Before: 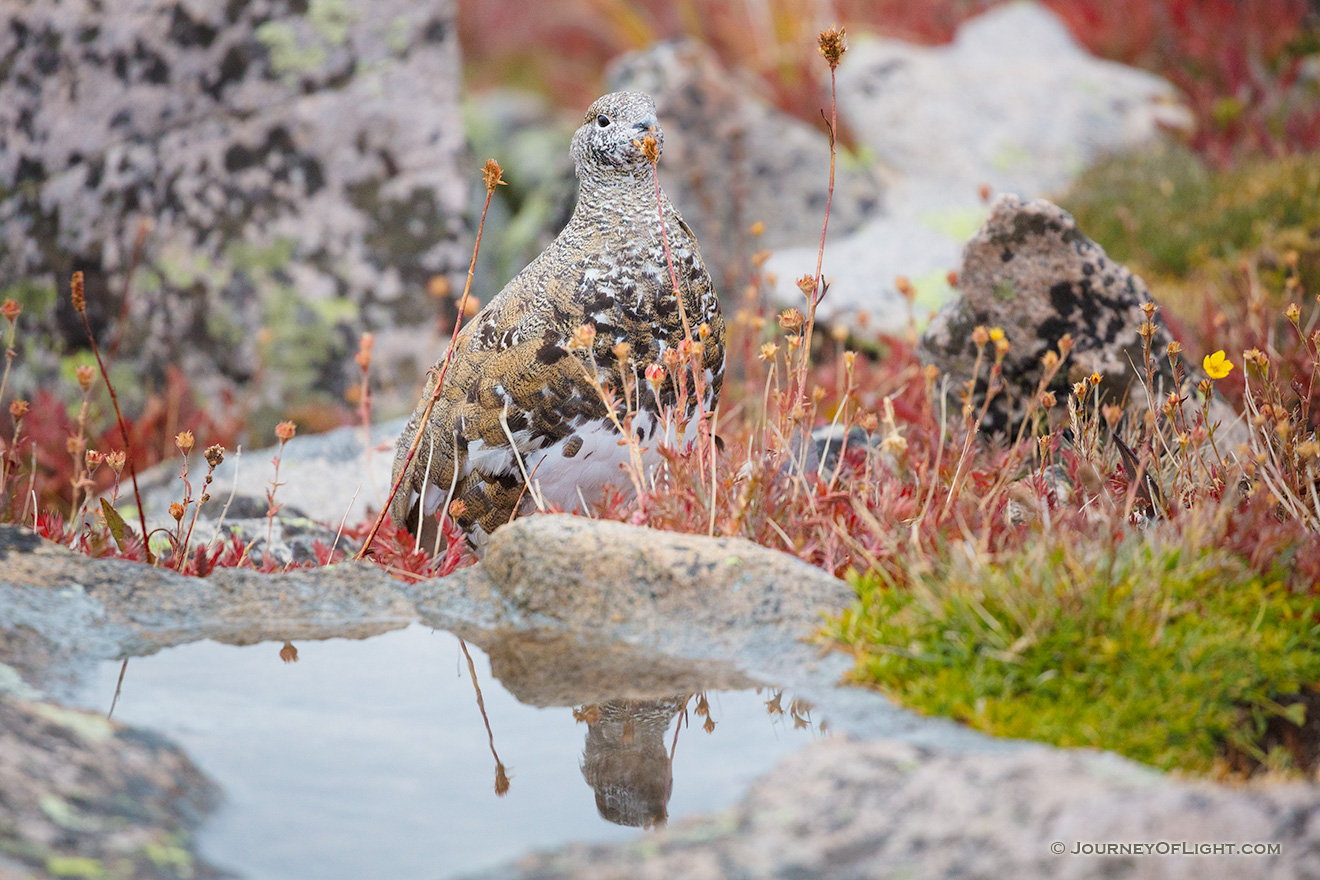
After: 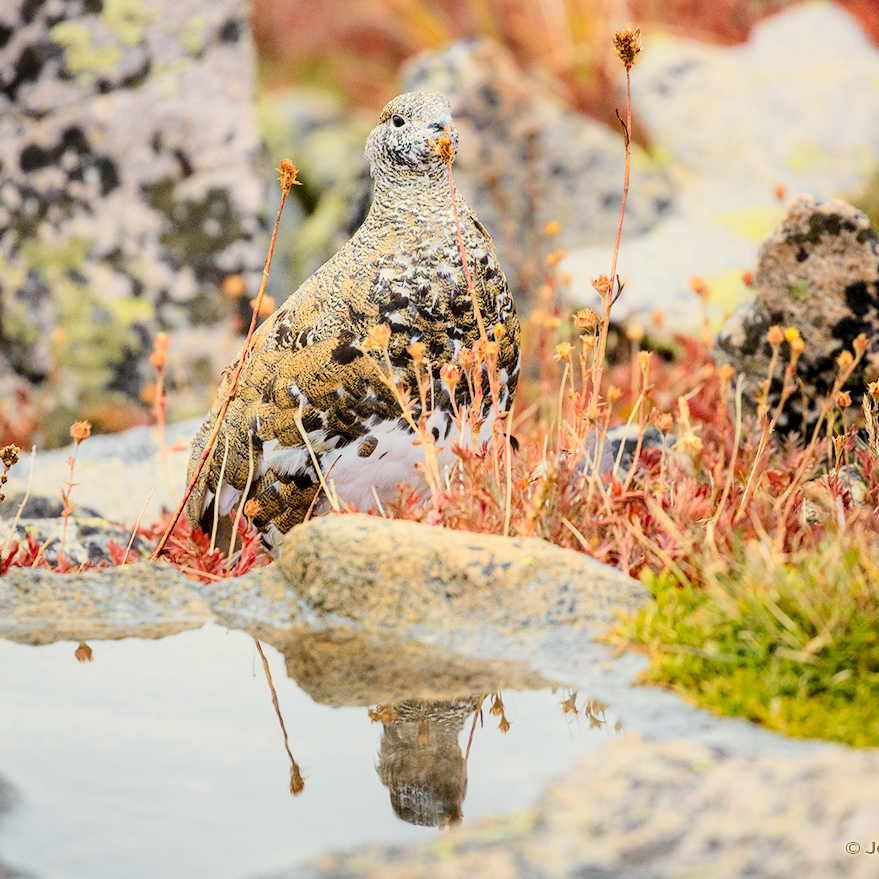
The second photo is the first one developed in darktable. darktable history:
tone curve: curves: ch0 [(0, 0.03) (0.113, 0.087) (0.207, 0.184) (0.515, 0.612) (0.712, 0.793) (1, 0.946)]; ch1 [(0, 0) (0.172, 0.123) (0.317, 0.279) (0.407, 0.401) (0.476, 0.482) (0.505, 0.499) (0.534, 0.534) (0.632, 0.645) (0.726, 0.745) (1, 1)]; ch2 [(0, 0) (0.411, 0.424) (0.505, 0.505) (0.521, 0.524) (0.541, 0.569) (0.65, 0.699) (1, 1)], color space Lab, independent channels, preserve colors none
crop and rotate: left 15.546%, right 17.787%
white balance: red 1.045, blue 0.932
local contrast: highlights 25%, shadows 75%, midtone range 0.75
